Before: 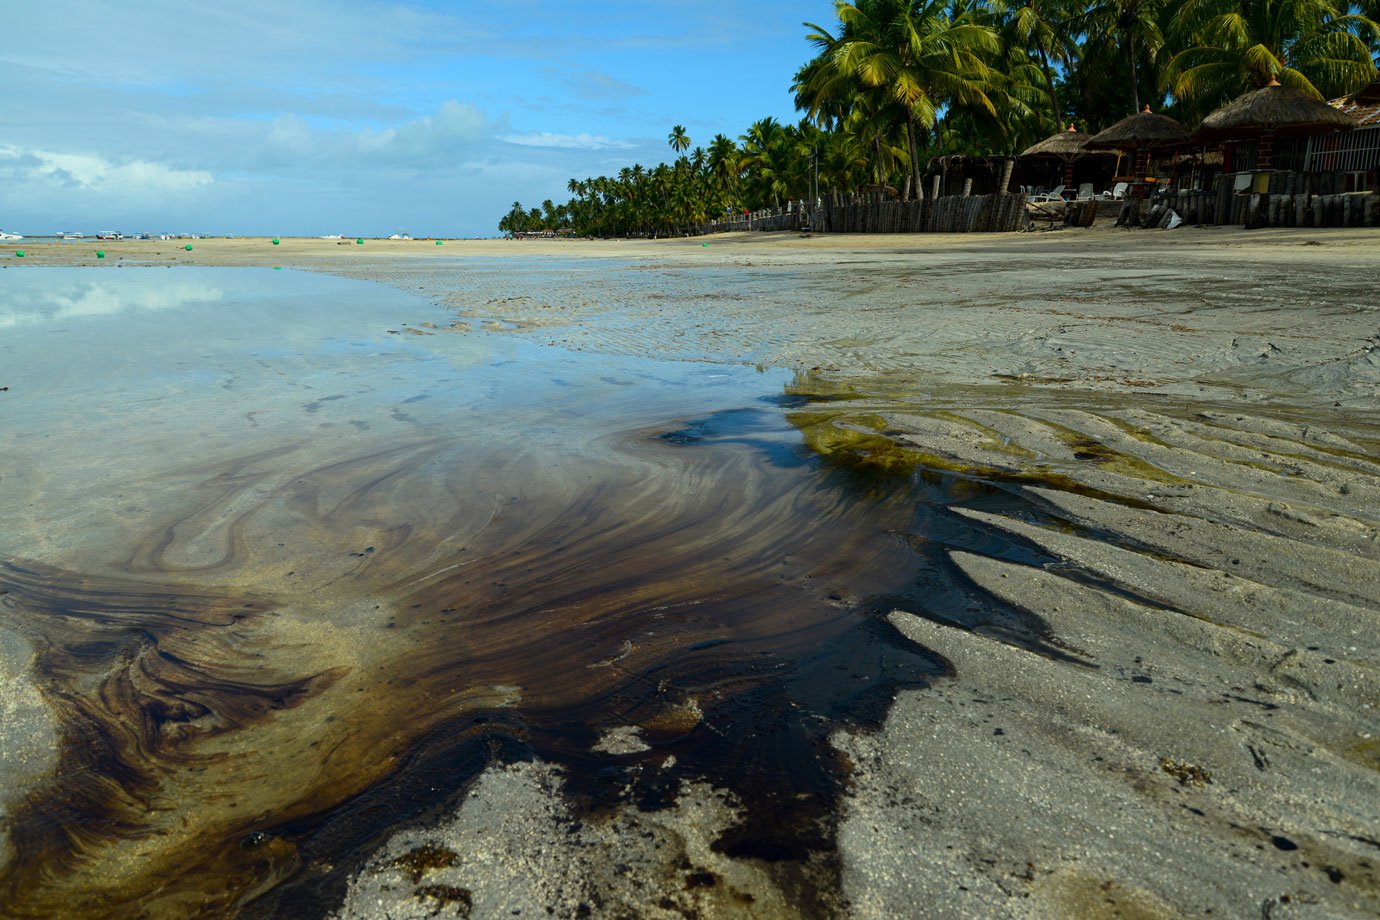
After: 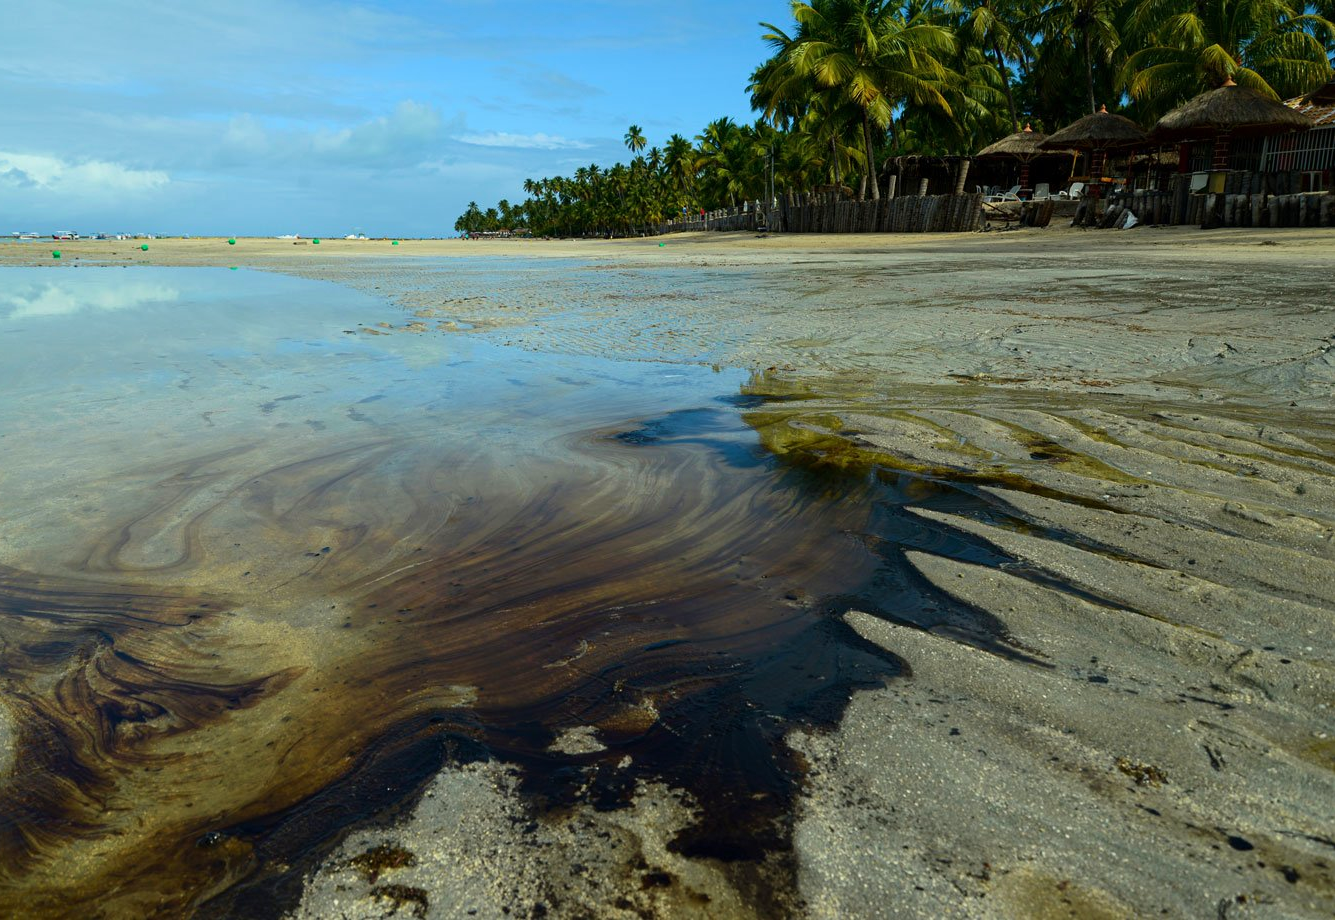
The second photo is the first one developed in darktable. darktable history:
crop and rotate: left 3.259%
velvia: strength 15.53%
